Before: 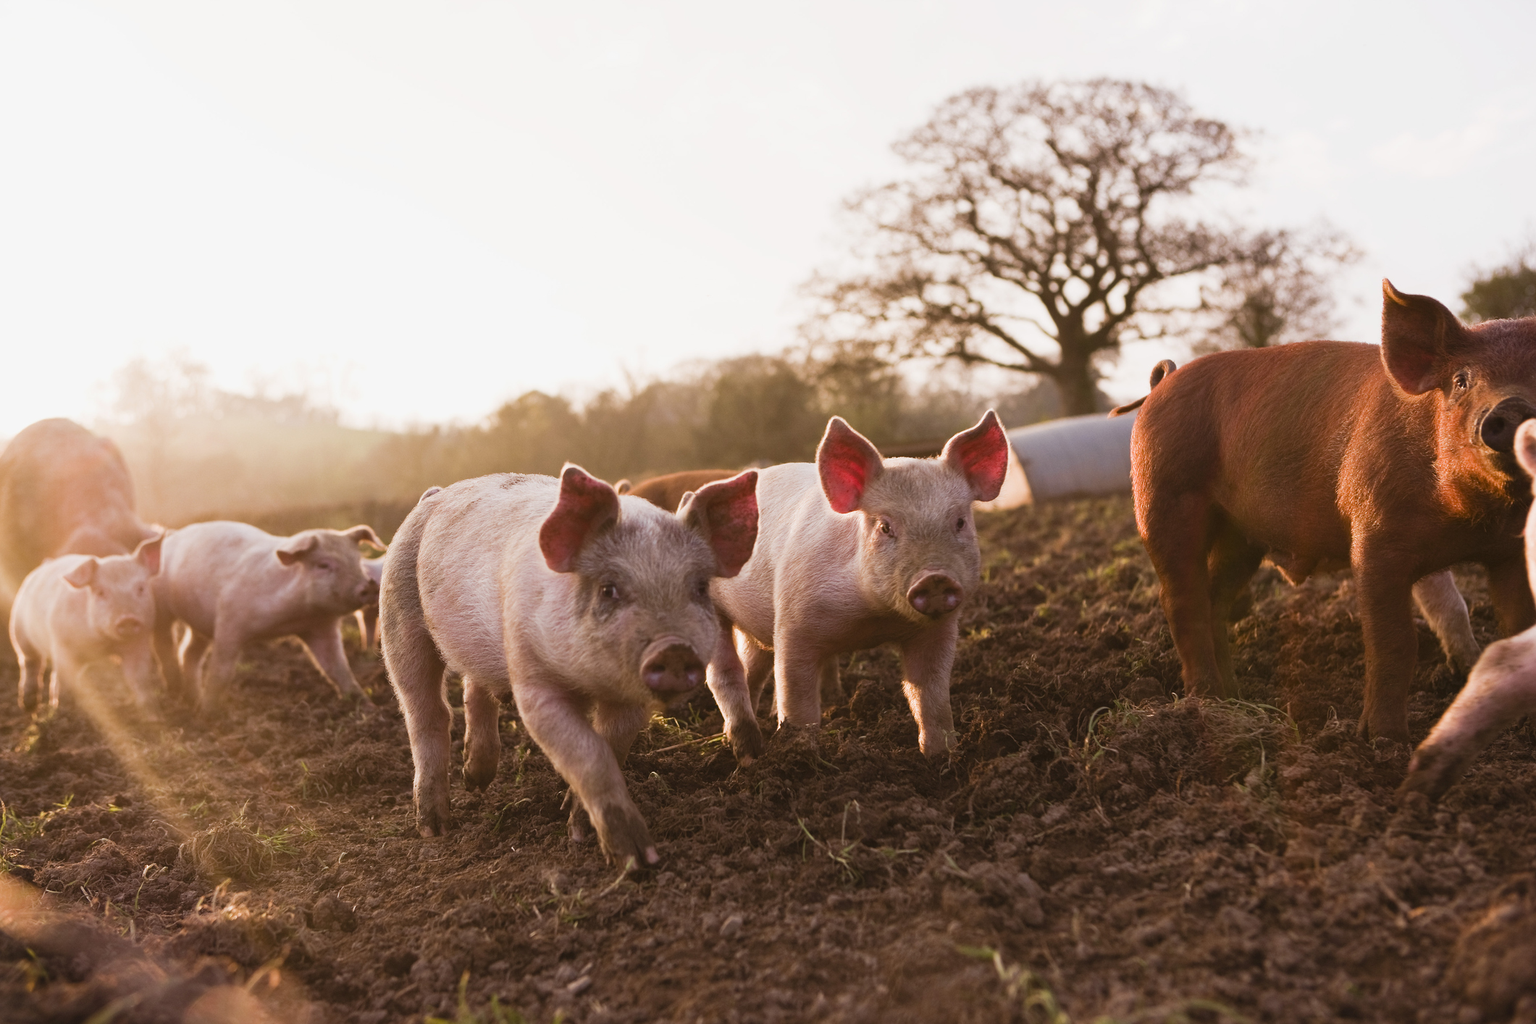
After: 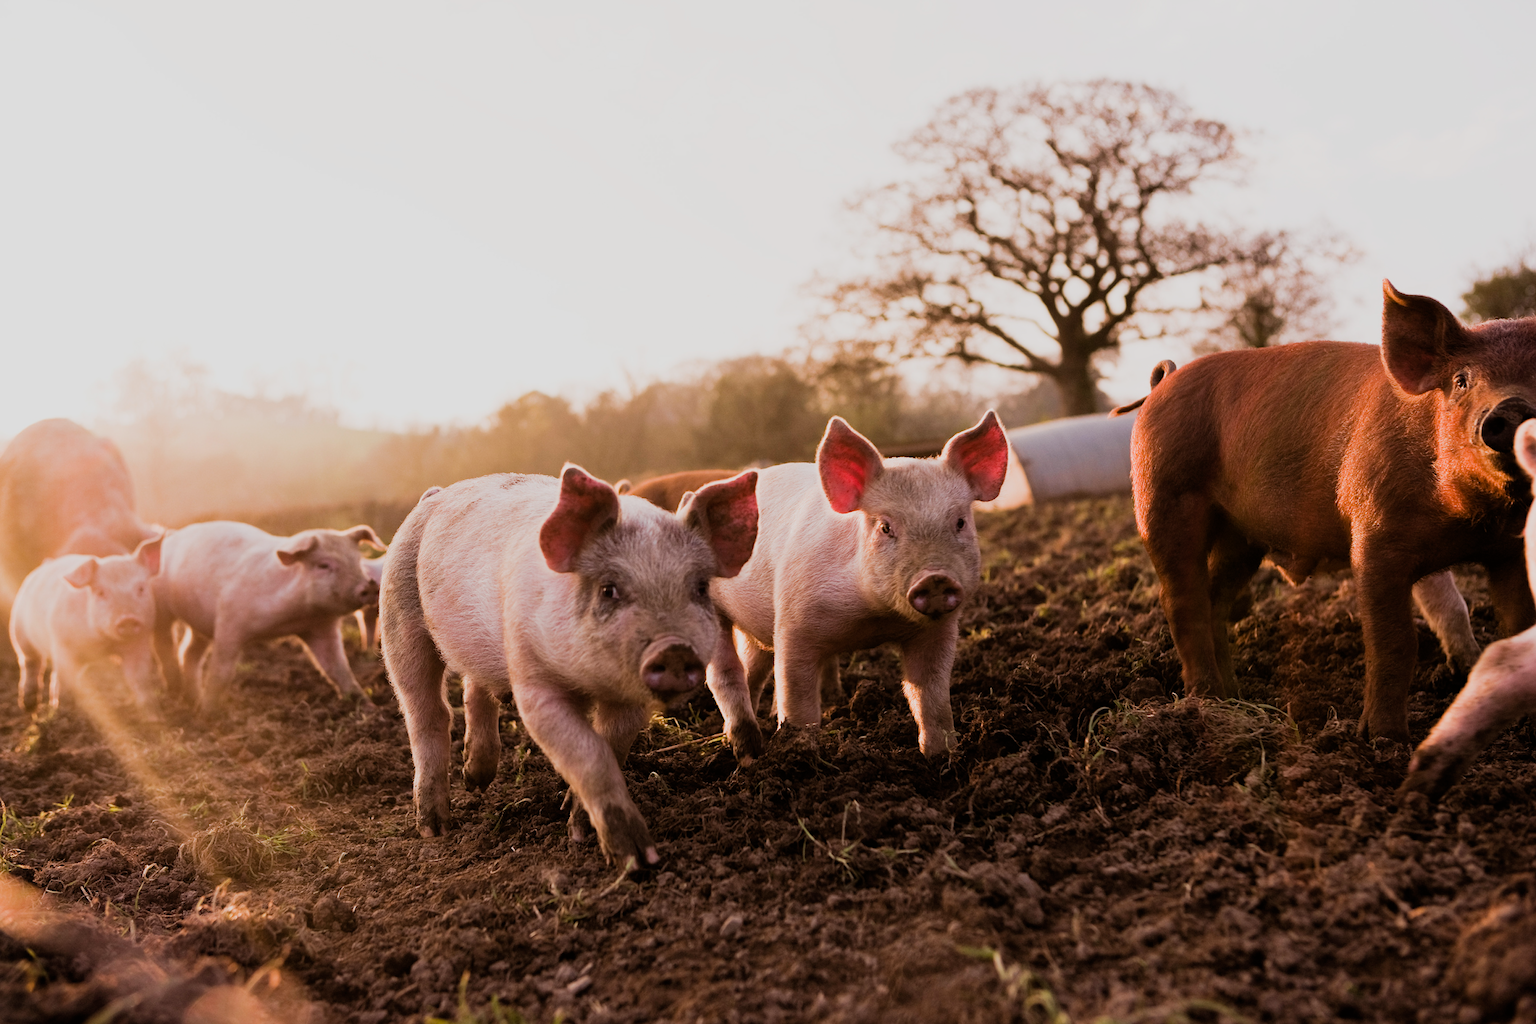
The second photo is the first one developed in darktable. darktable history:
filmic rgb: black relative exposure -5.09 EV, white relative exposure 3.96 EV, threshold 5.99 EV, hardness 2.9, contrast 1.203, highlights saturation mix -28.77%, enable highlight reconstruction true
